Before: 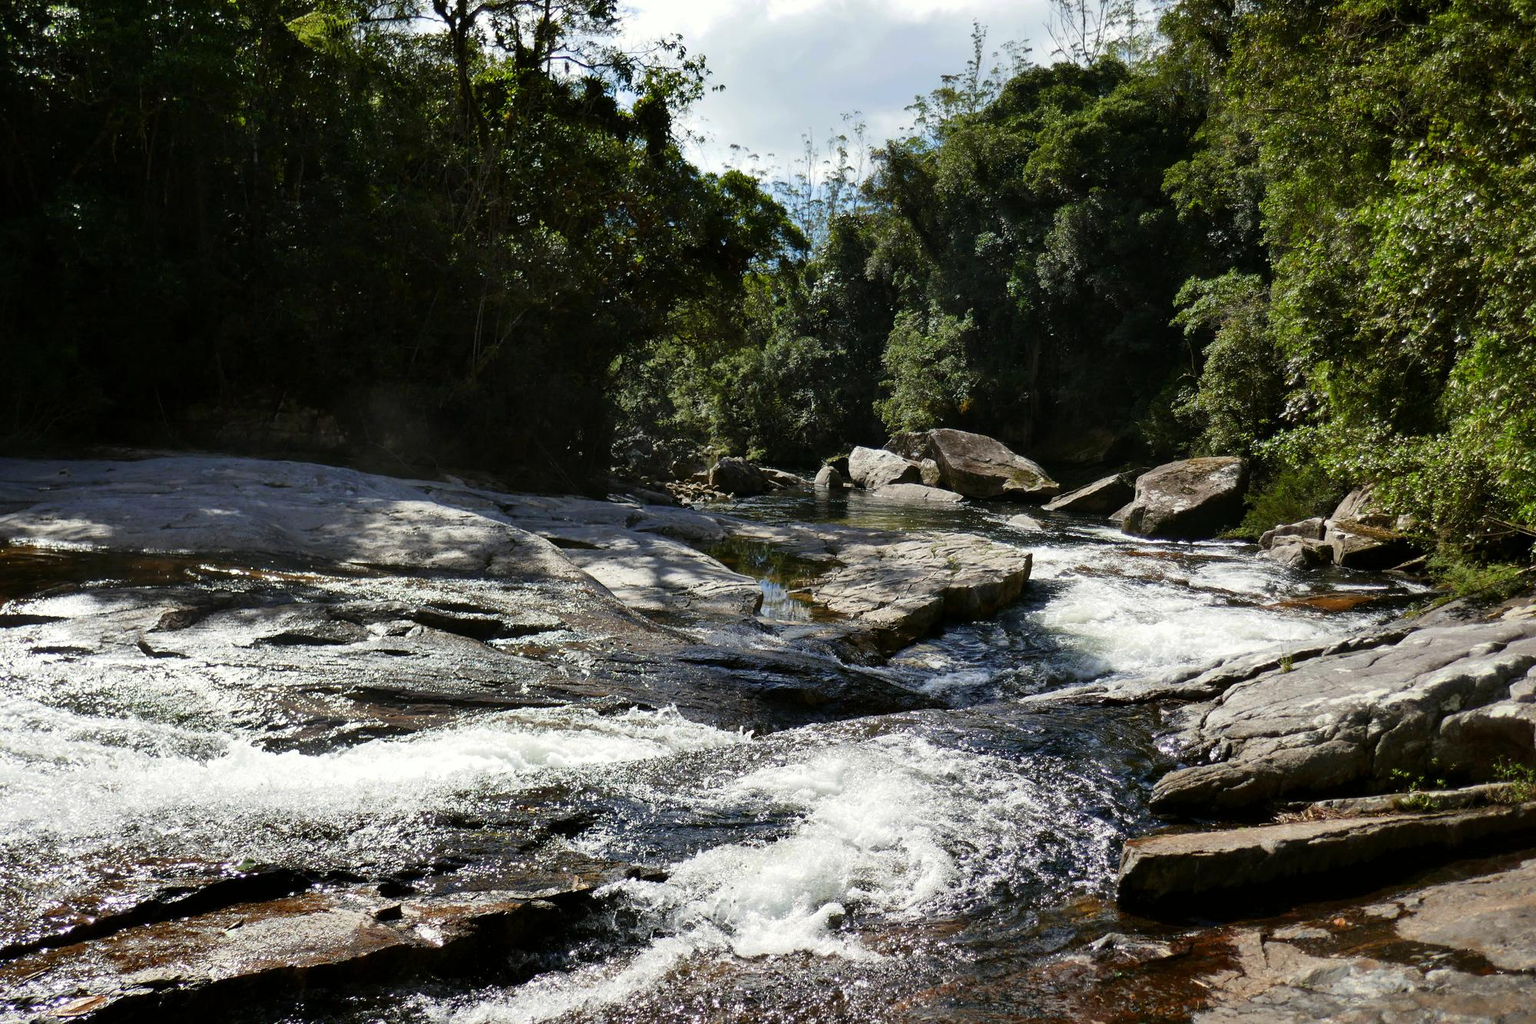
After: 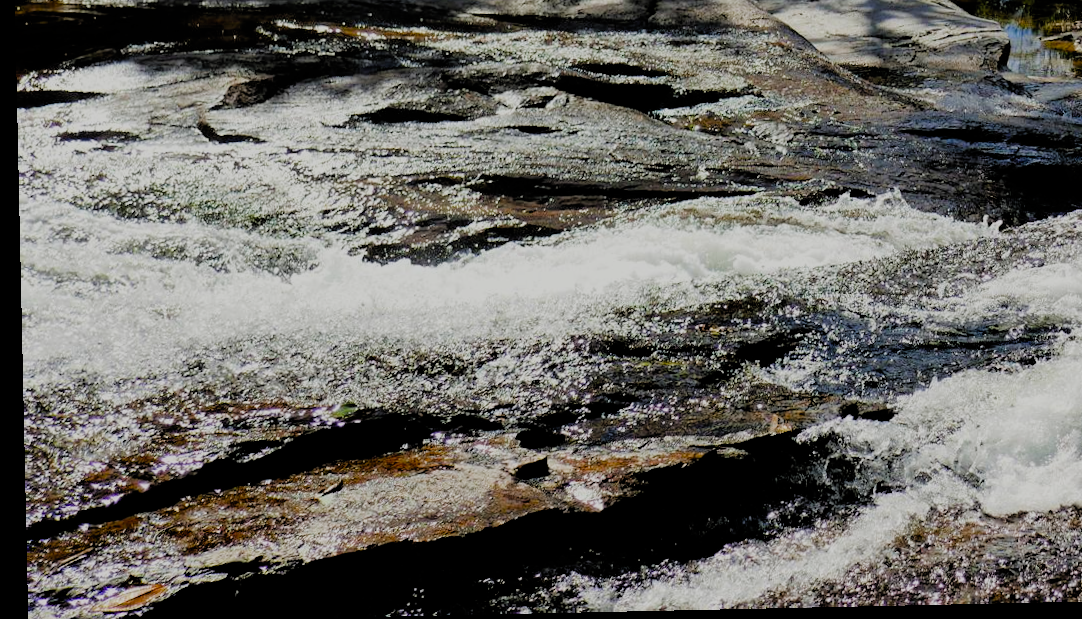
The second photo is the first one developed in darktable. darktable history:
rotate and perspective: rotation -1.24°, automatic cropping off
filmic rgb: black relative exposure -4.4 EV, white relative exposure 5 EV, threshold 3 EV, hardness 2.23, latitude 40.06%, contrast 1.15, highlights saturation mix 10%, shadows ↔ highlights balance 1.04%, preserve chrominance RGB euclidean norm (legacy), color science v4 (2020), enable highlight reconstruction true
crop and rotate: top 54.778%, right 46.61%, bottom 0.159%
